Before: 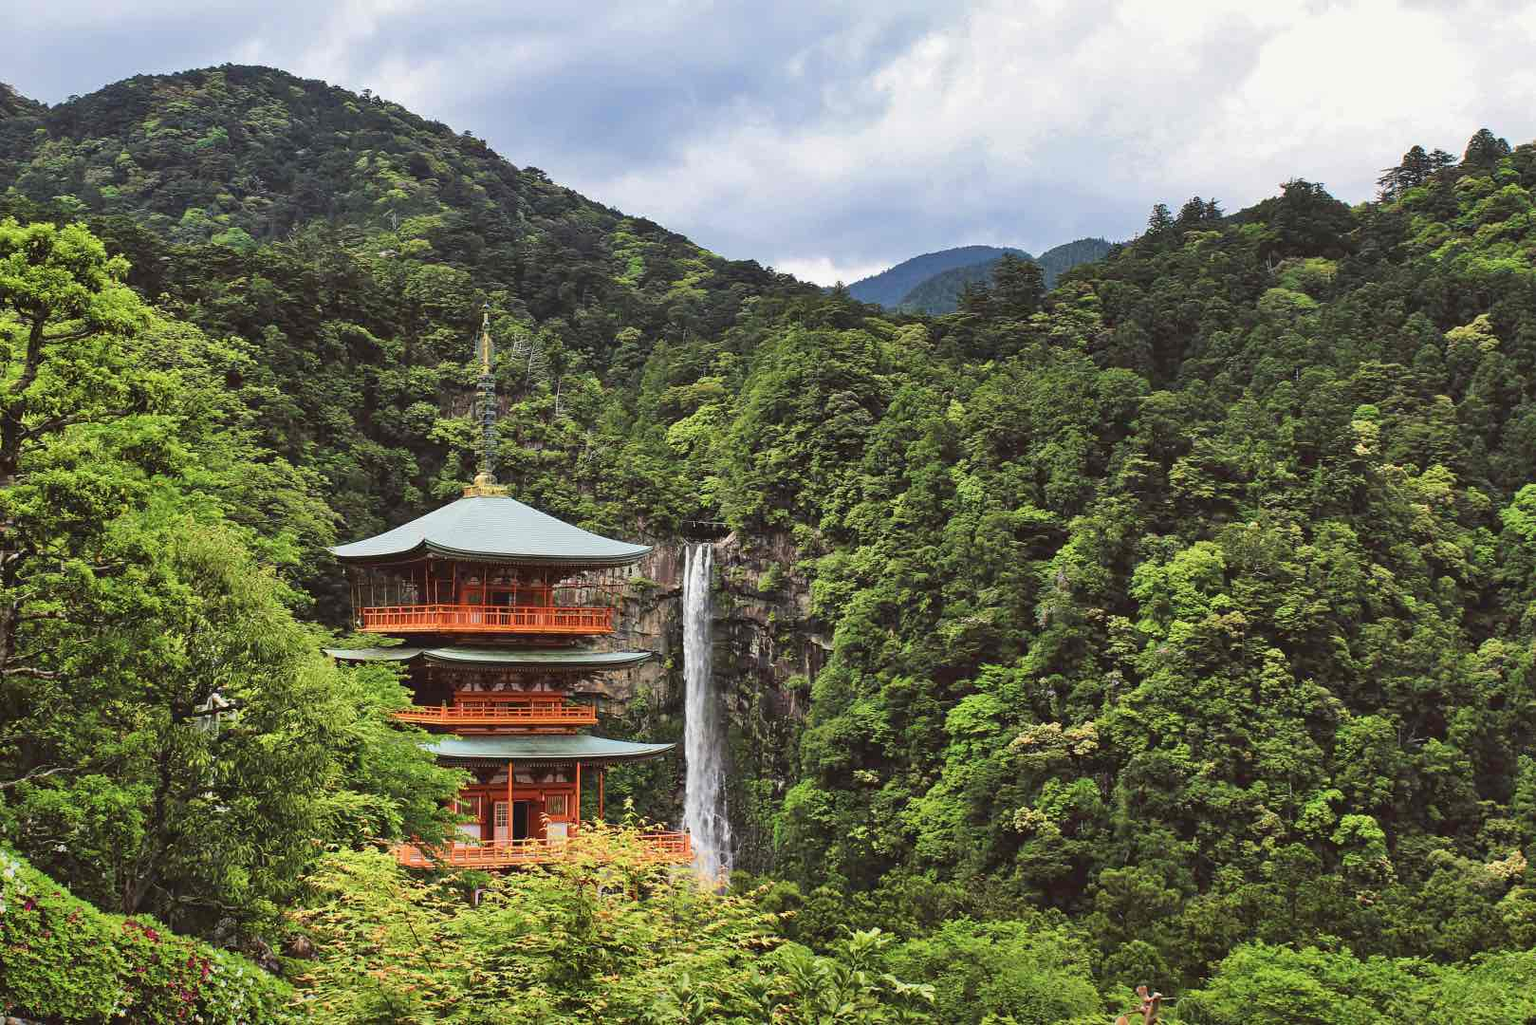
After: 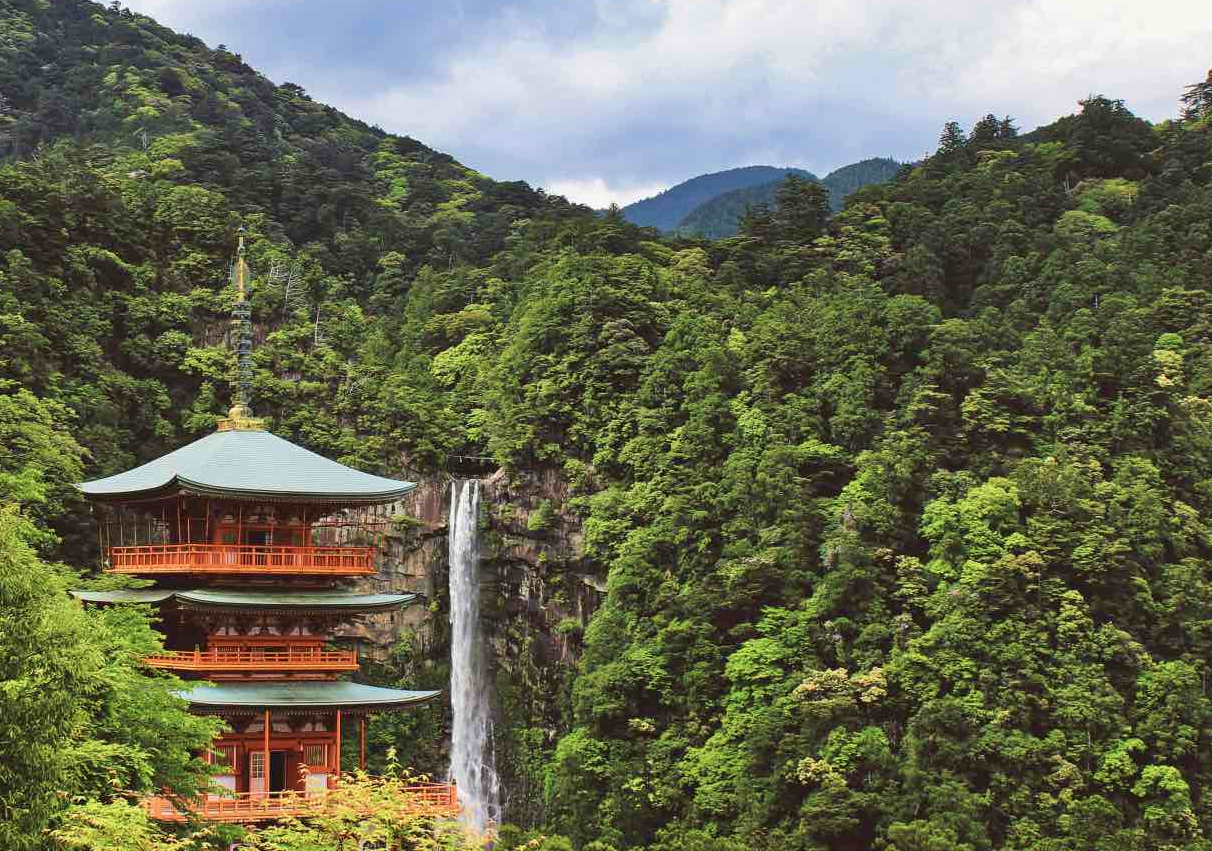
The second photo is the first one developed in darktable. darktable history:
crop: left 16.768%, top 8.653%, right 8.362%, bottom 12.485%
velvia: on, module defaults
